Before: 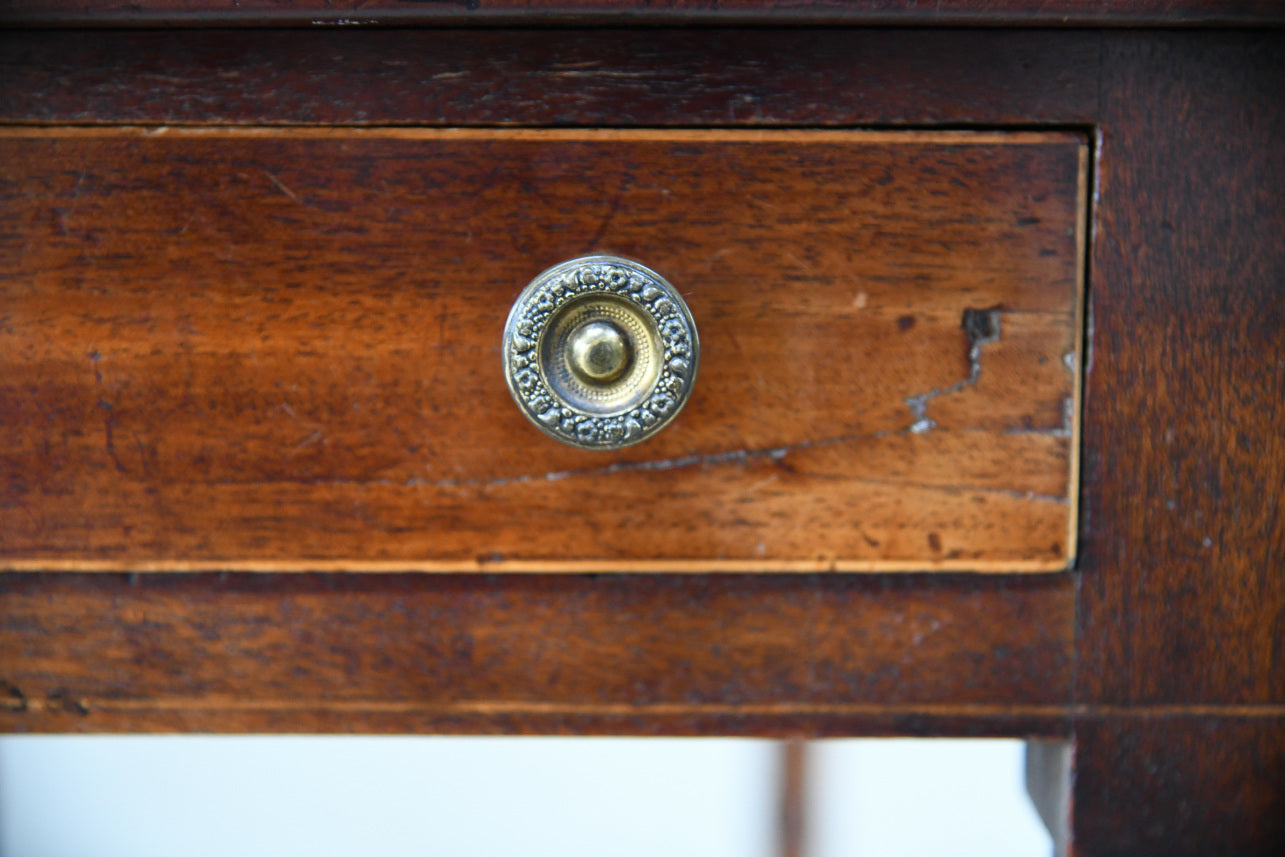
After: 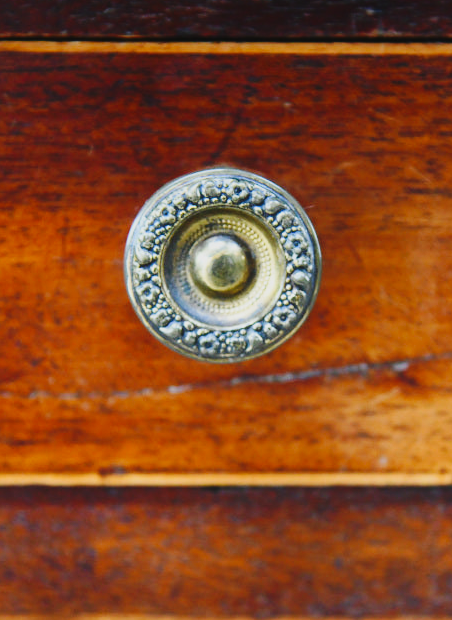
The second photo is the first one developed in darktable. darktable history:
base curve: curves: ch0 [(0, 0) (0.036, 0.025) (0.121, 0.166) (0.206, 0.329) (0.605, 0.79) (1, 1)], preserve colors none
crop and rotate: left 29.476%, top 10.214%, right 35.32%, bottom 17.333%
local contrast: highlights 68%, shadows 68%, detail 82%, midtone range 0.325
